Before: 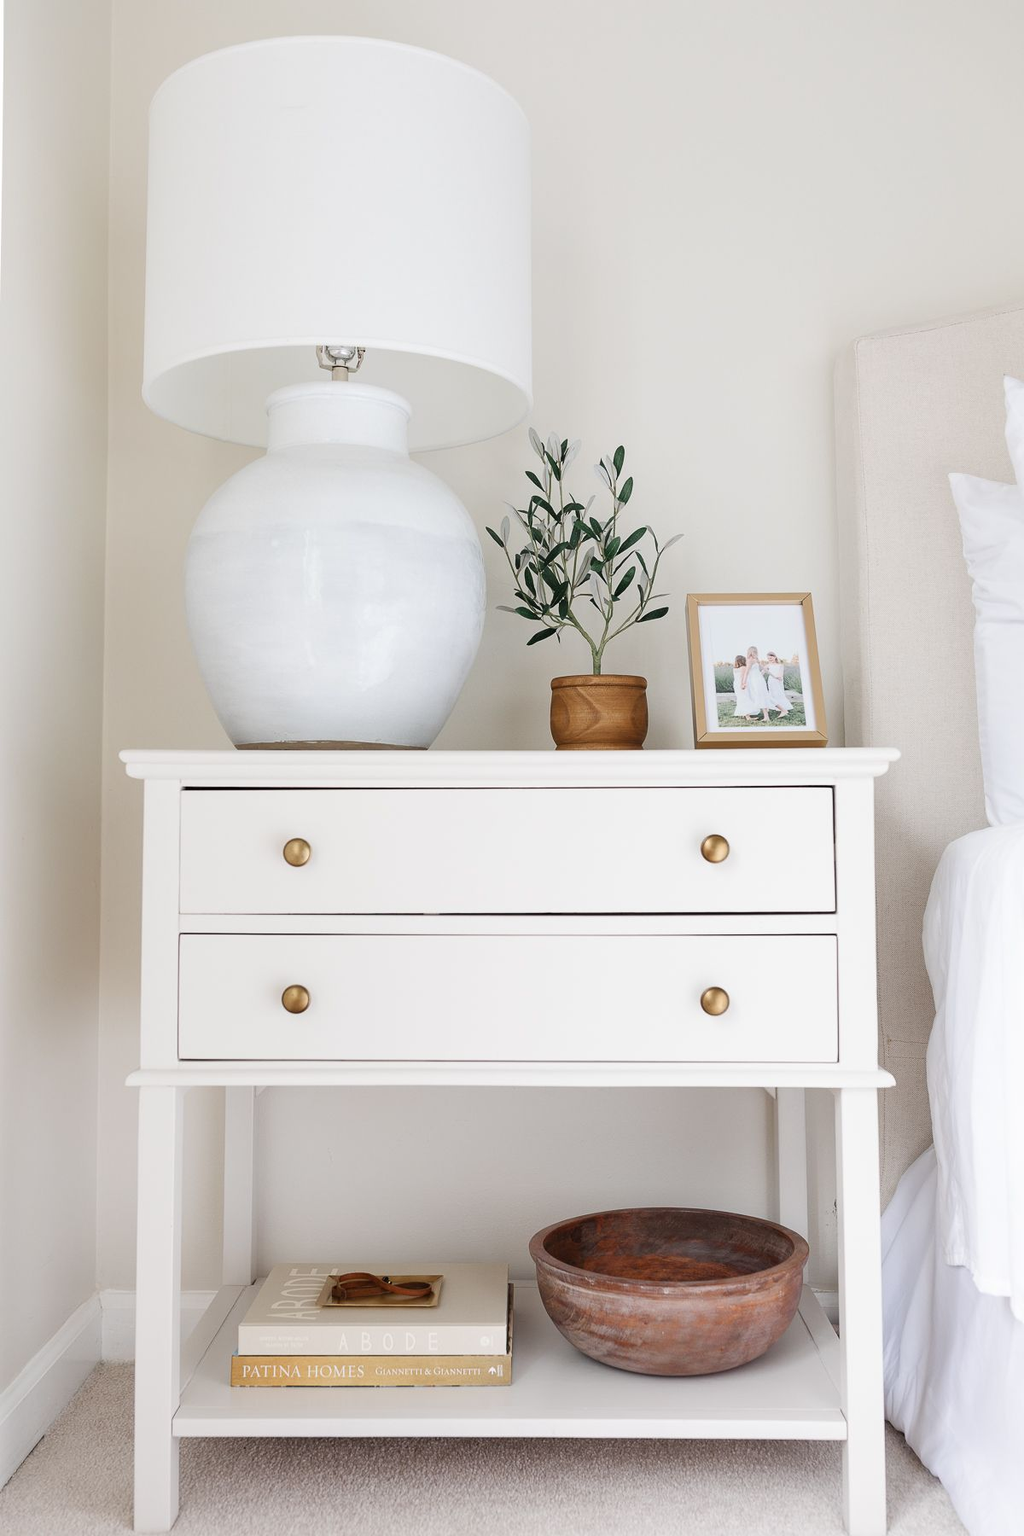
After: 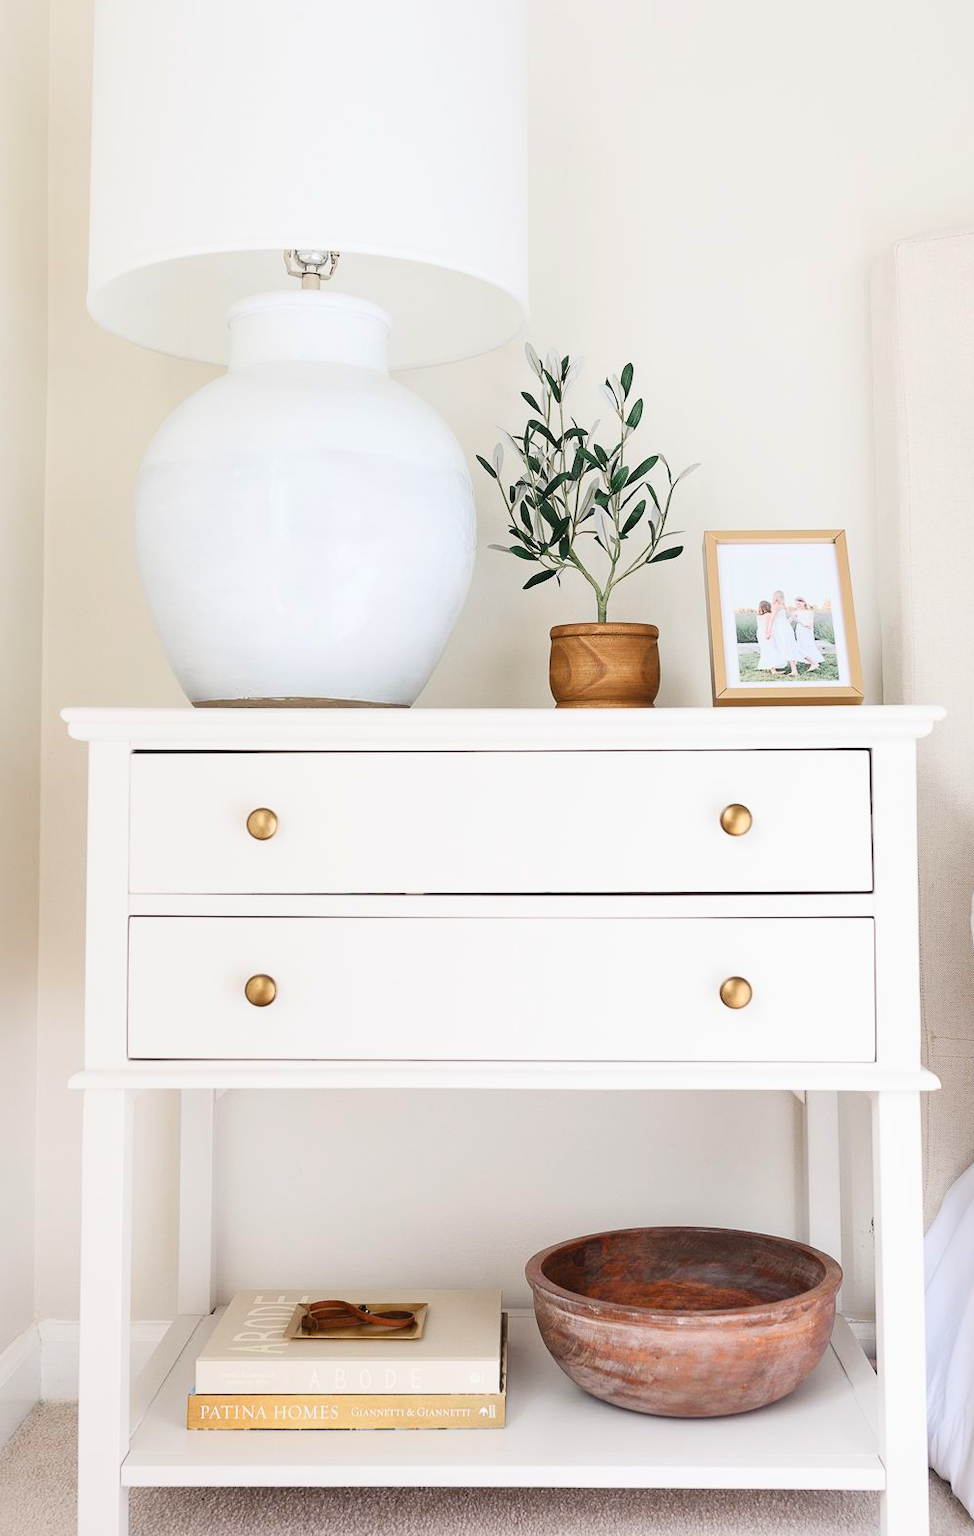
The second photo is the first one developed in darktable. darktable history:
crop: left 6.446%, top 8.188%, right 9.538%, bottom 3.548%
exposure: compensate exposure bias true, compensate highlight preservation false
contrast brightness saturation: contrast 0.2, brightness 0.16, saturation 0.22
